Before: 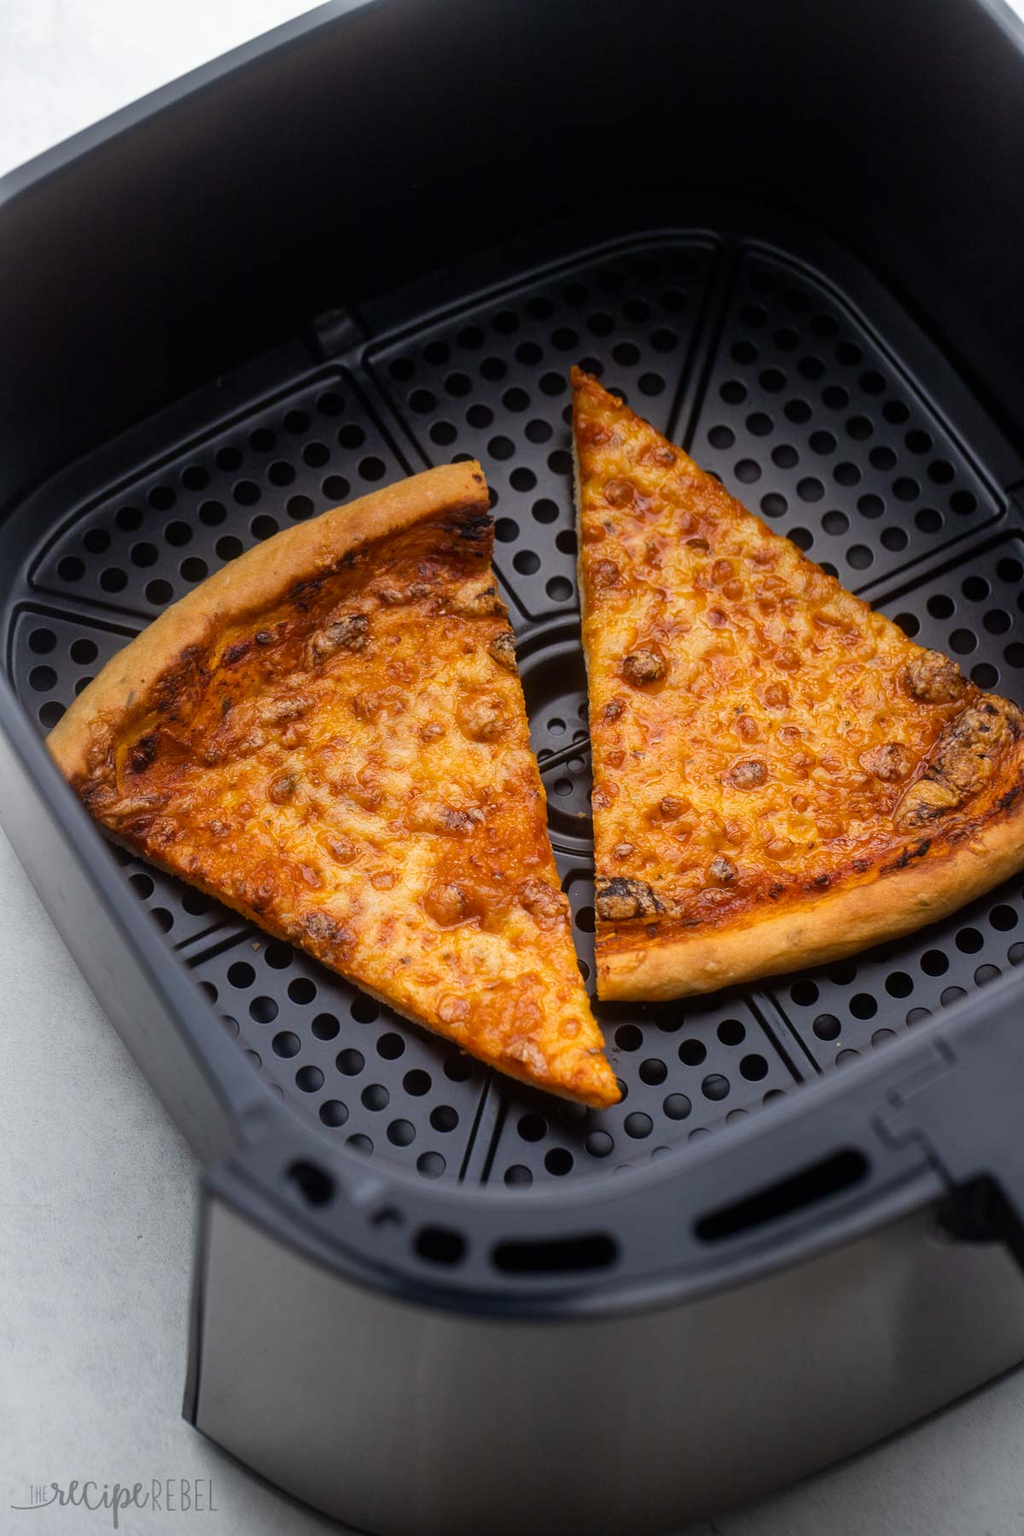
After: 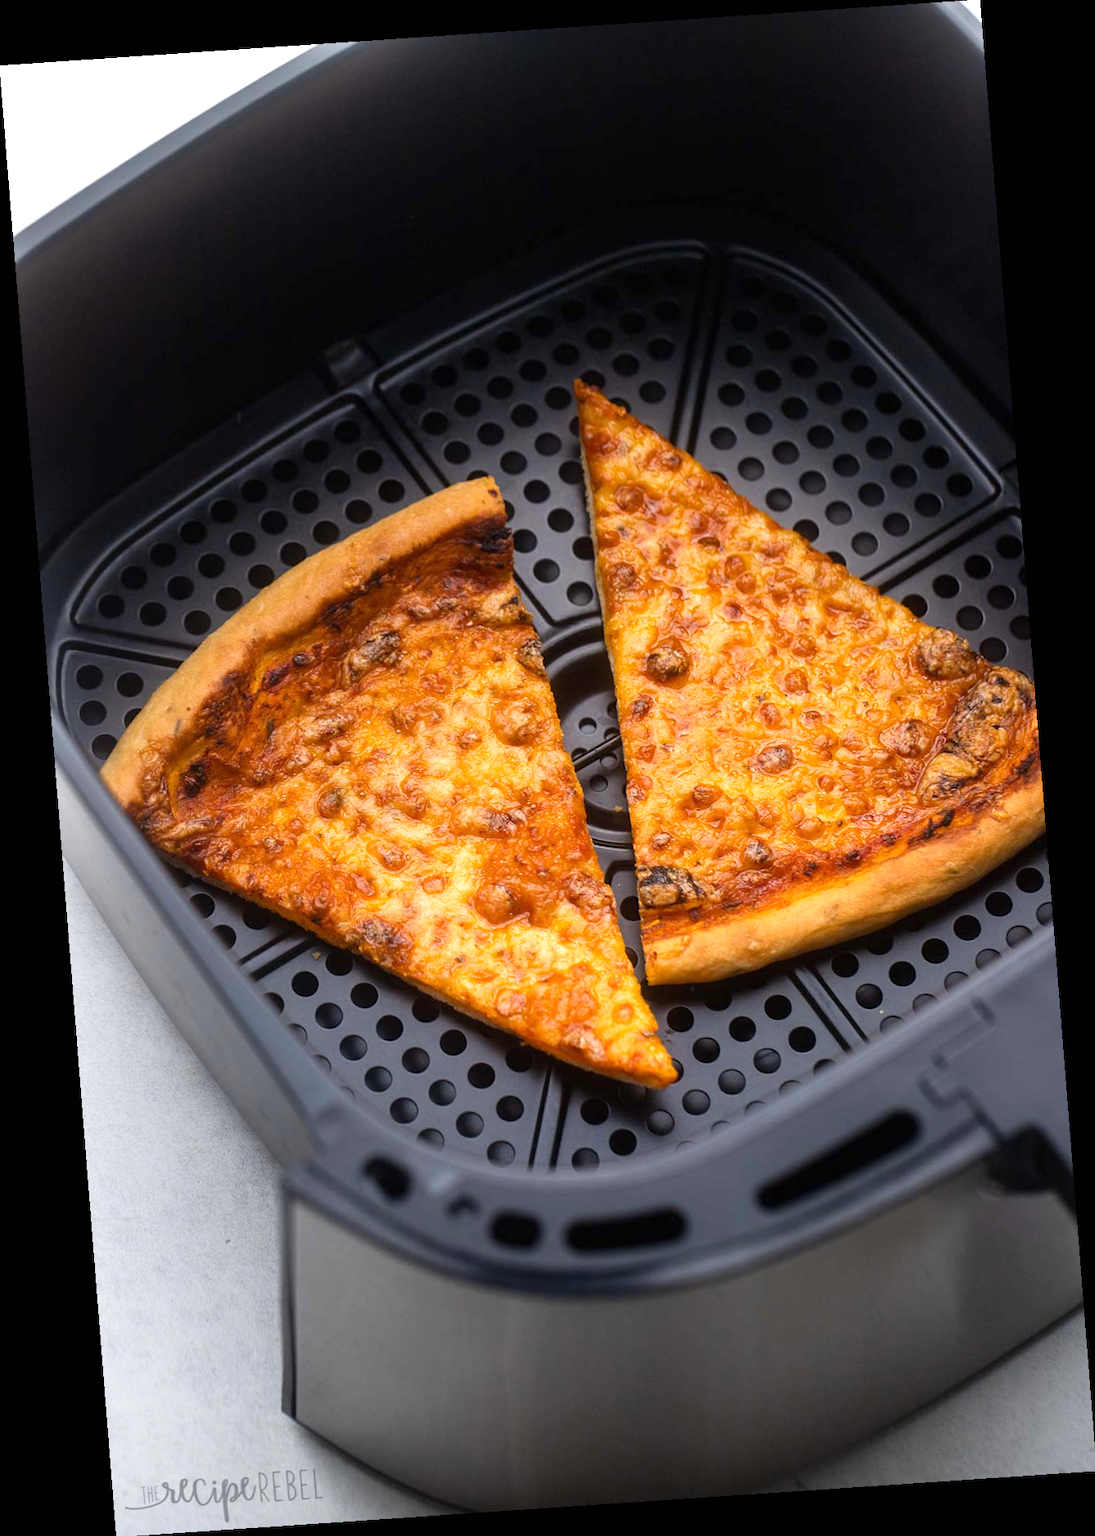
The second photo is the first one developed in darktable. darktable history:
exposure: black level correction 0, exposure 0.5 EV, compensate highlight preservation false
rotate and perspective: rotation -4.2°, shear 0.006, automatic cropping off
